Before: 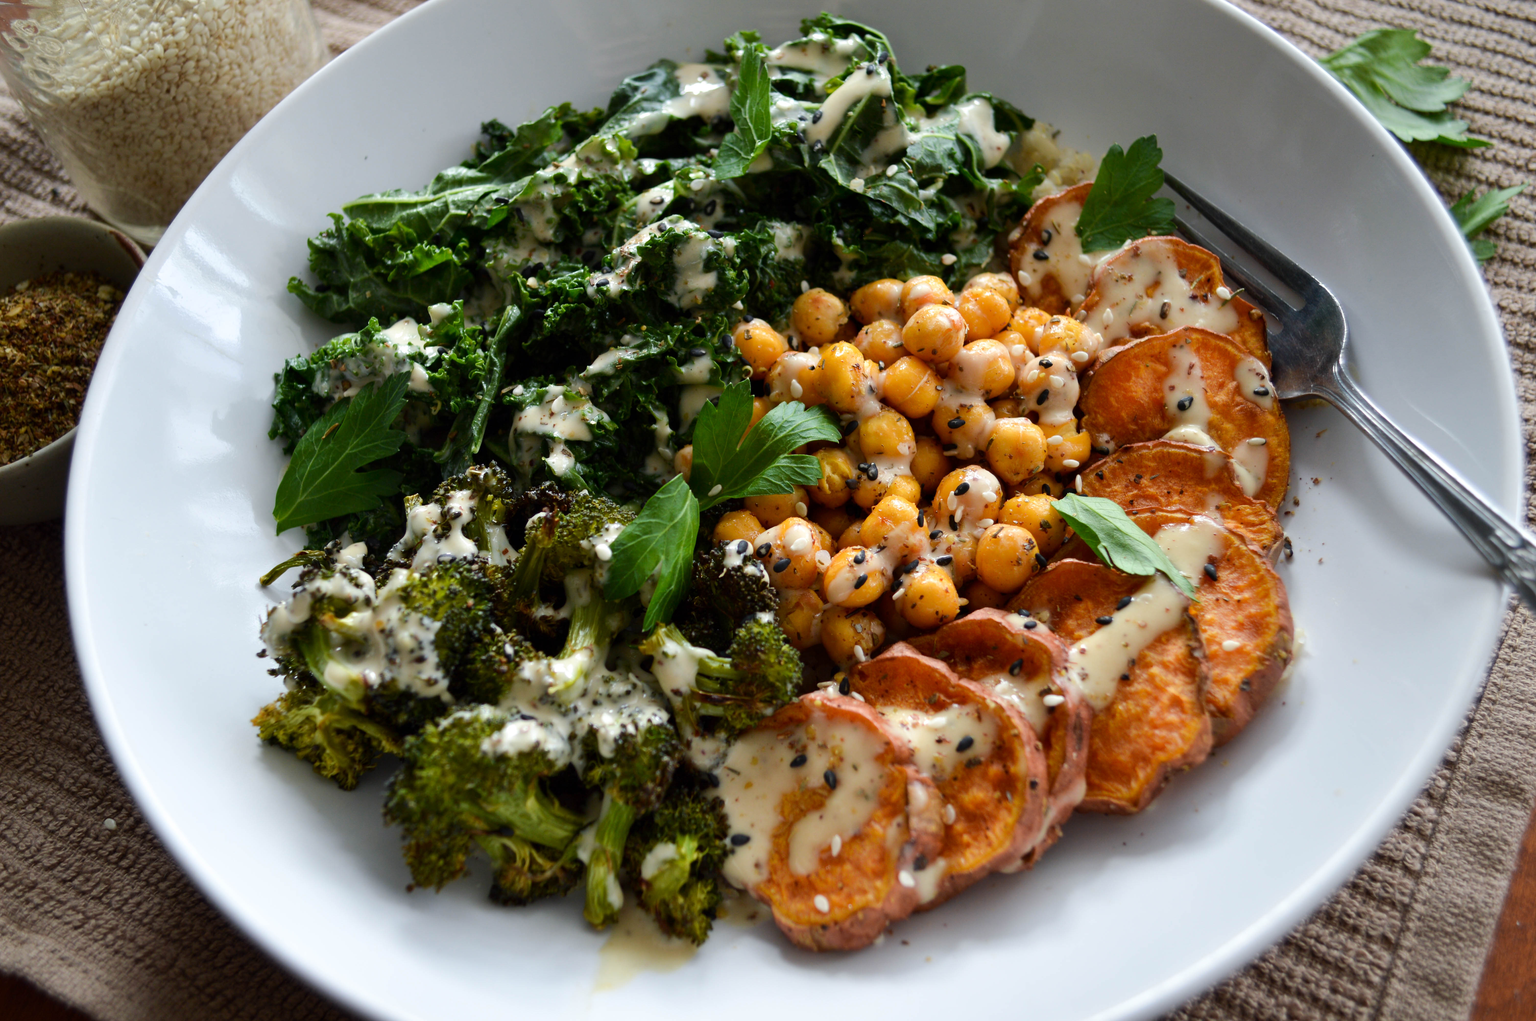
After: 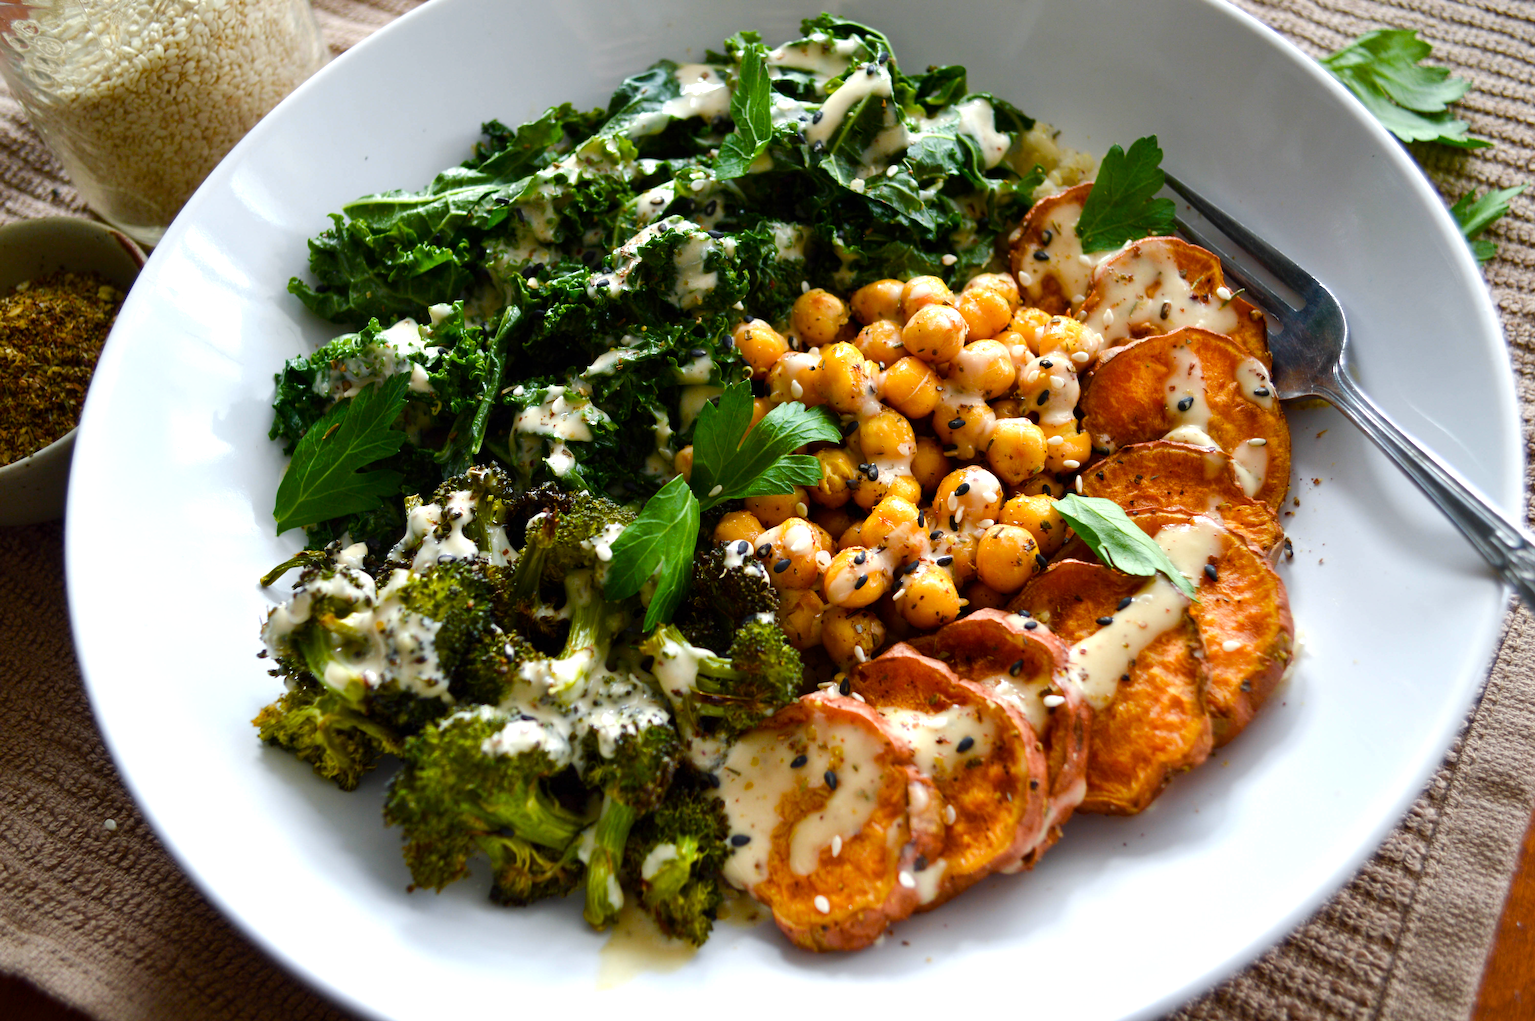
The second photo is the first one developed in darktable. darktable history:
color balance rgb: perceptual saturation grading › global saturation 20%, perceptual saturation grading › highlights -25.035%, perceptual saturation grading › shadows 50.09%, perceptual brilliance grading › global brilliance 12.311%
